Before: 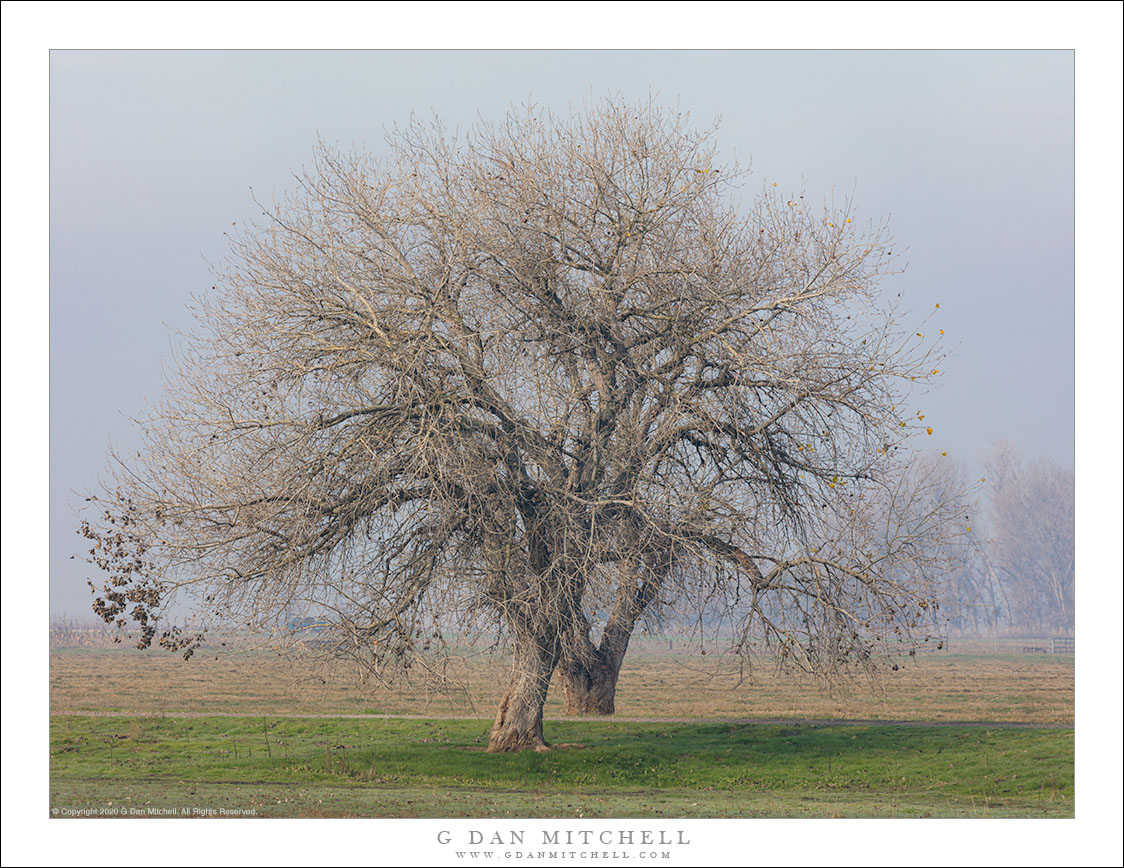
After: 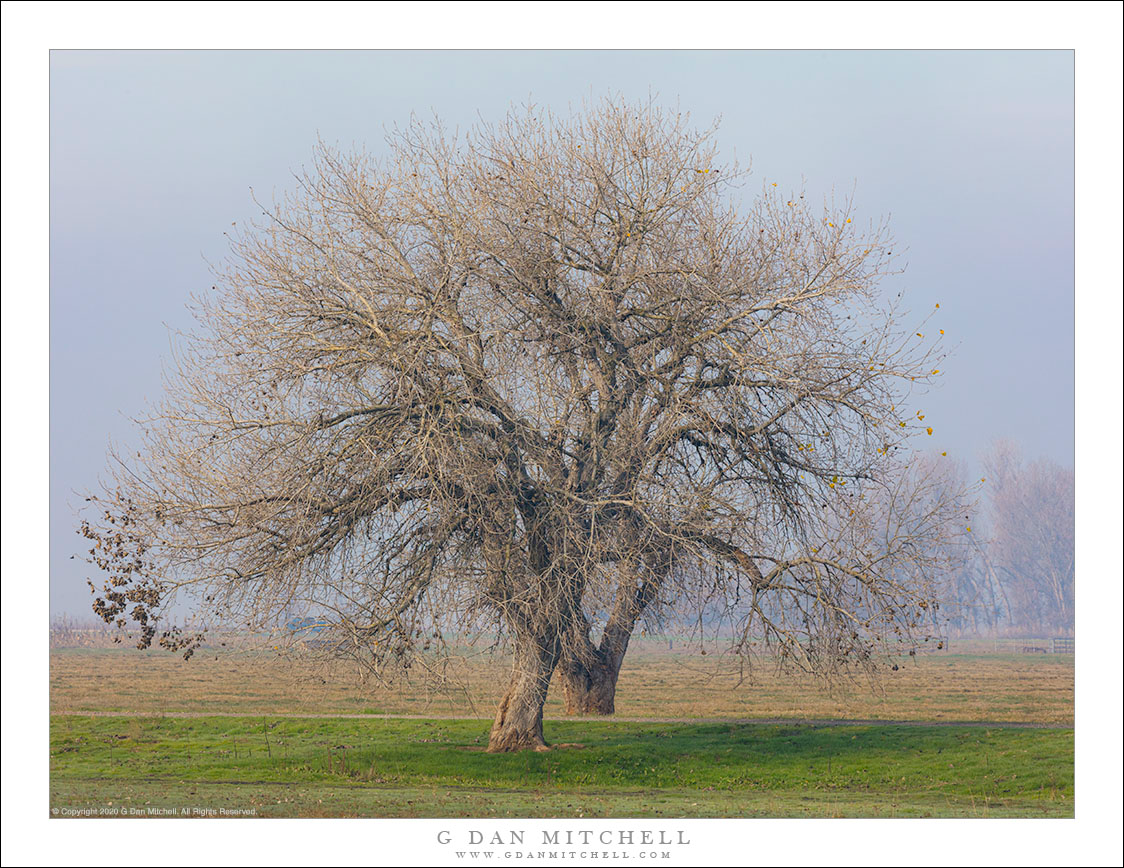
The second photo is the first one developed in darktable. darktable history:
color balance rgb: perceptual saturation grading › global saturation -0.563%, global vibrance 40.612%
